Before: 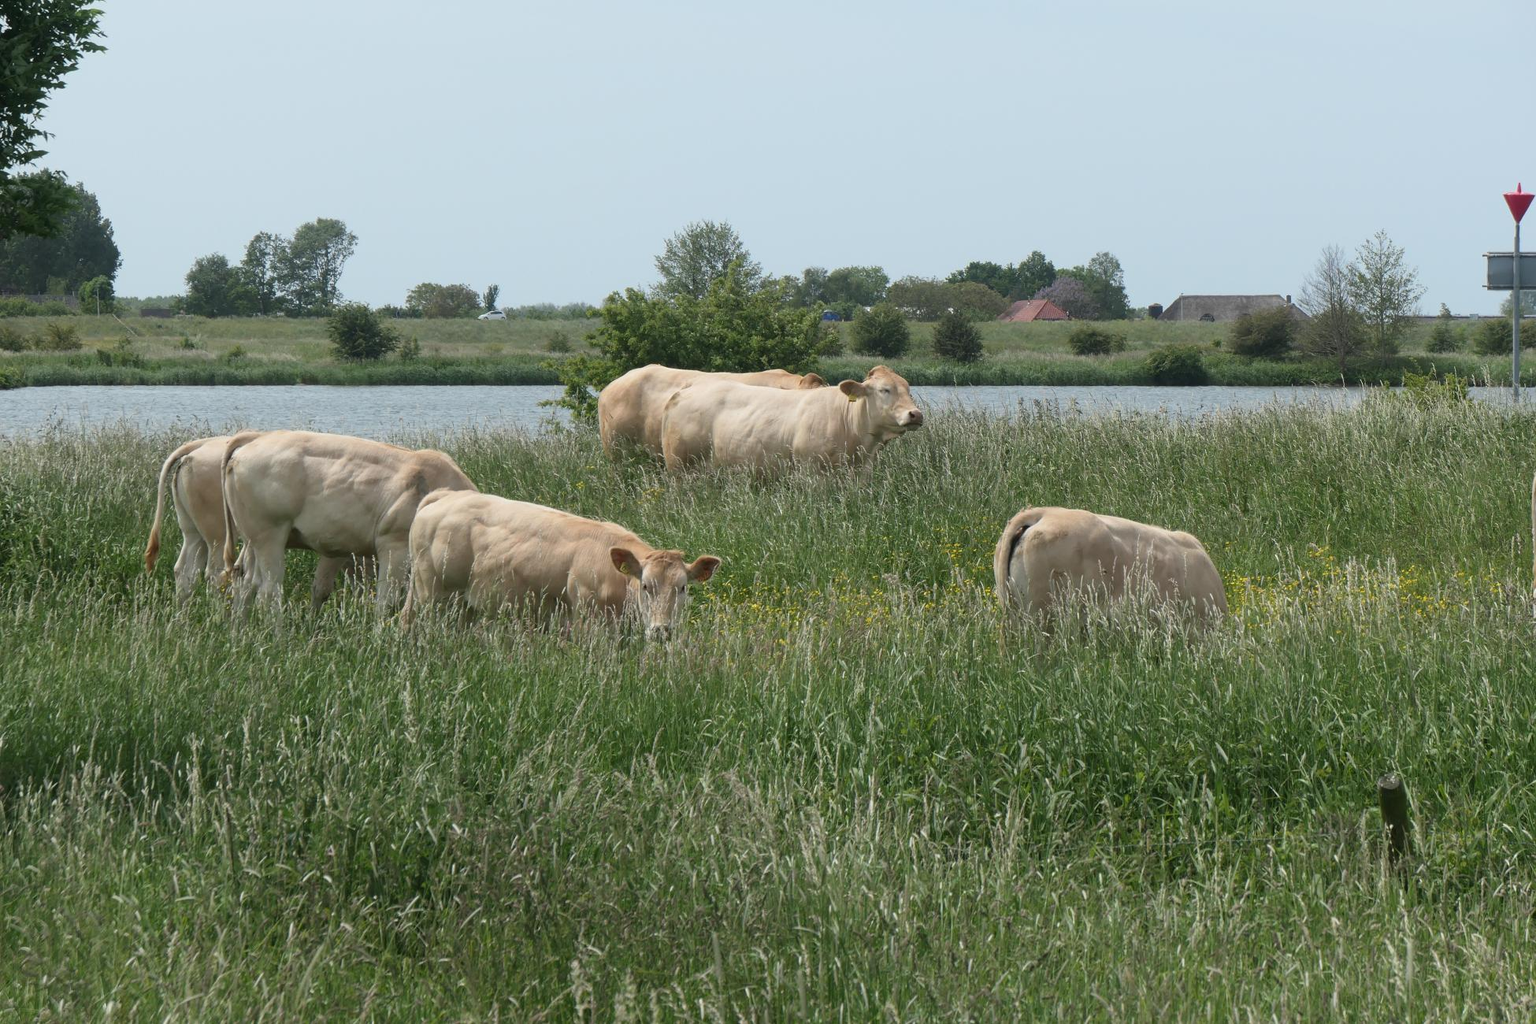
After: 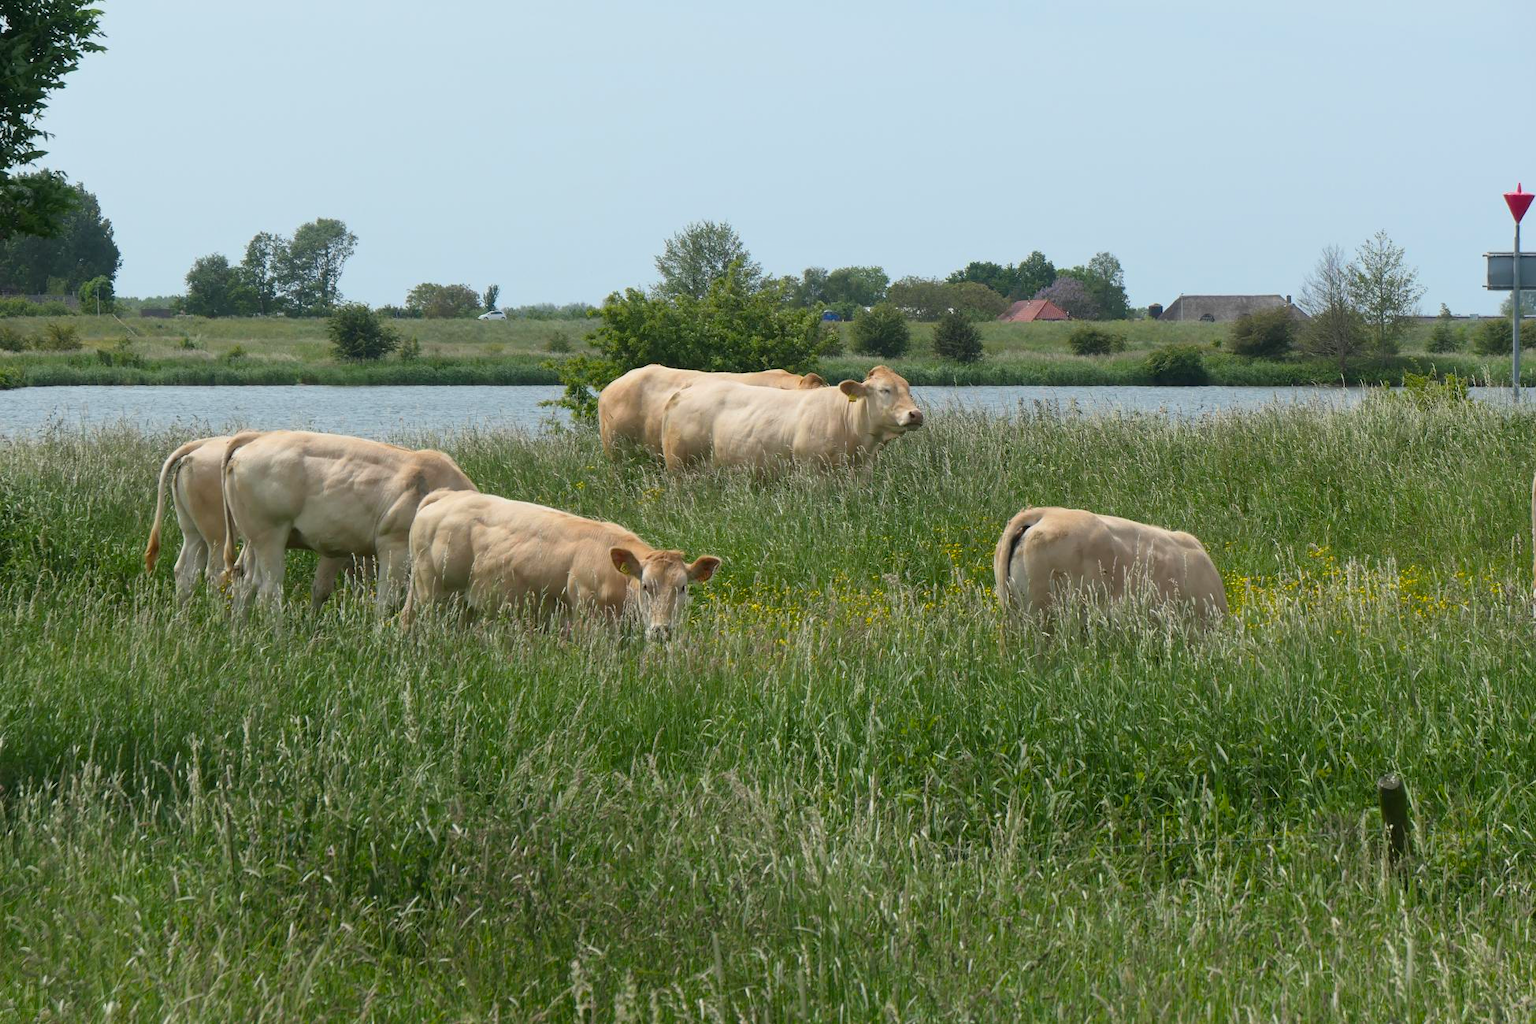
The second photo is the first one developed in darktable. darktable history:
tone equalizer: on, module defaults
color balance rgb: linear chroma grading › global chroma 8.33%, perceptual saturation grading › global saturation 18.52%, global vibrance 7.87%
